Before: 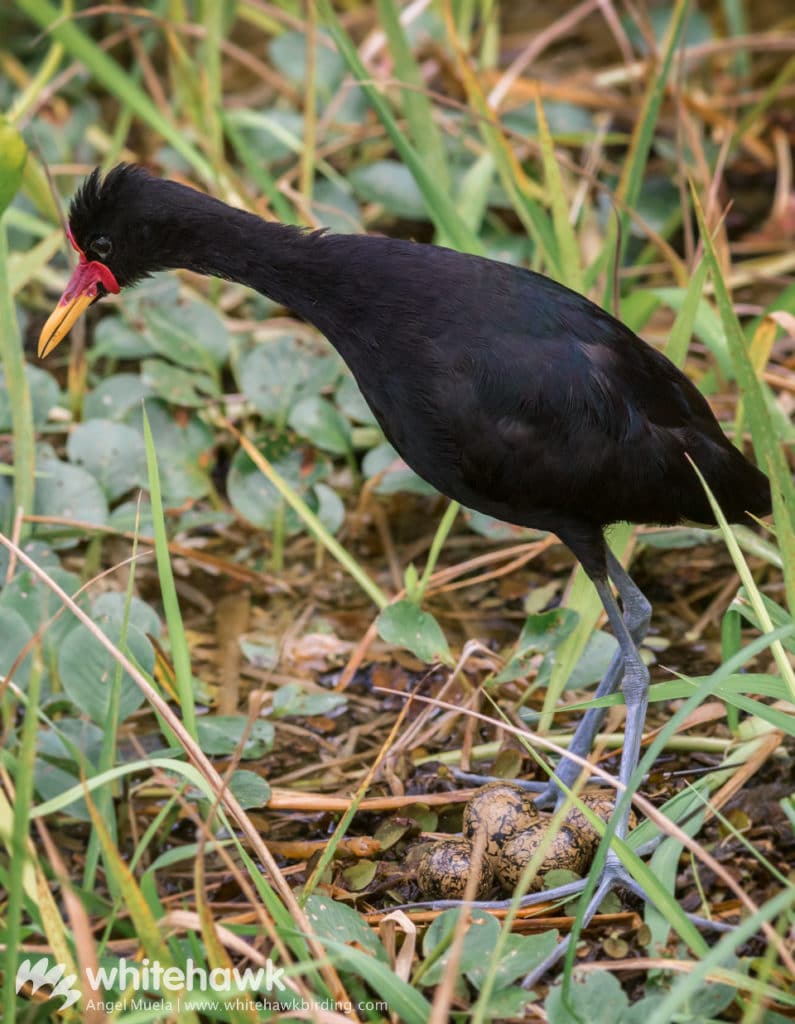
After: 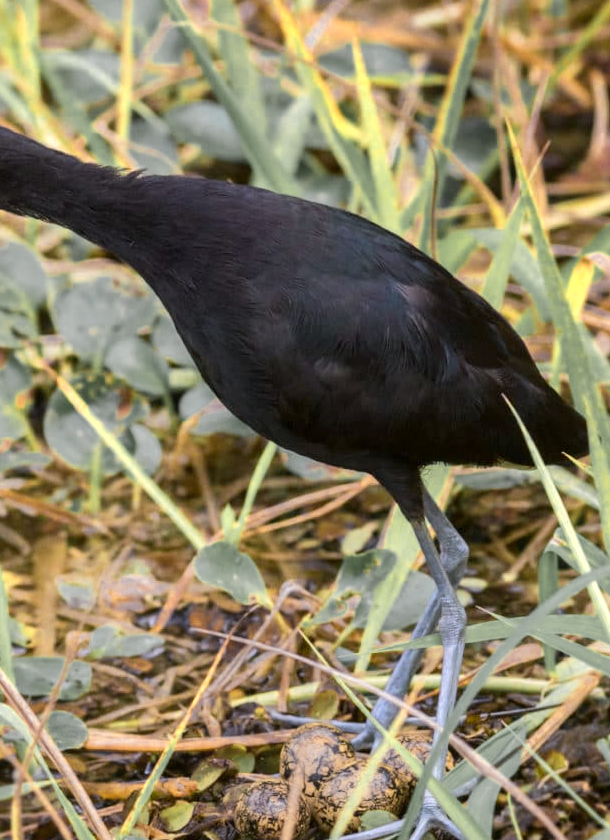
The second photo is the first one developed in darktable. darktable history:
color zones: curves: ch0 [(0.004, 0.306) (0.107, 0.448) (0.252, 0.656) (0.41, 0.398) (0.595, 0.515) (0.768, 0.628)]; ch1 [(0.07, 0.323) (0.151, 0.452) (0.252, 0.608) (0.346, 0.221) (0.463, 0.189) (0.61, 0.368) (0.735, 0.395) (0.921, 0.412)]; ch2 [(0, 0.476) (0.132, 0.512) (0.243, 0.512) (0.397, 0.48) (0.522, 0.376) (0.634, 0.536) (0.761, 0.46)]
crop: left 23.095%, top 5.827%, bottom 11.854%
base curve: curves: ch0 [(0, 0) (0.262, 0.32) (0.722, 0.705) (1, 1)]
